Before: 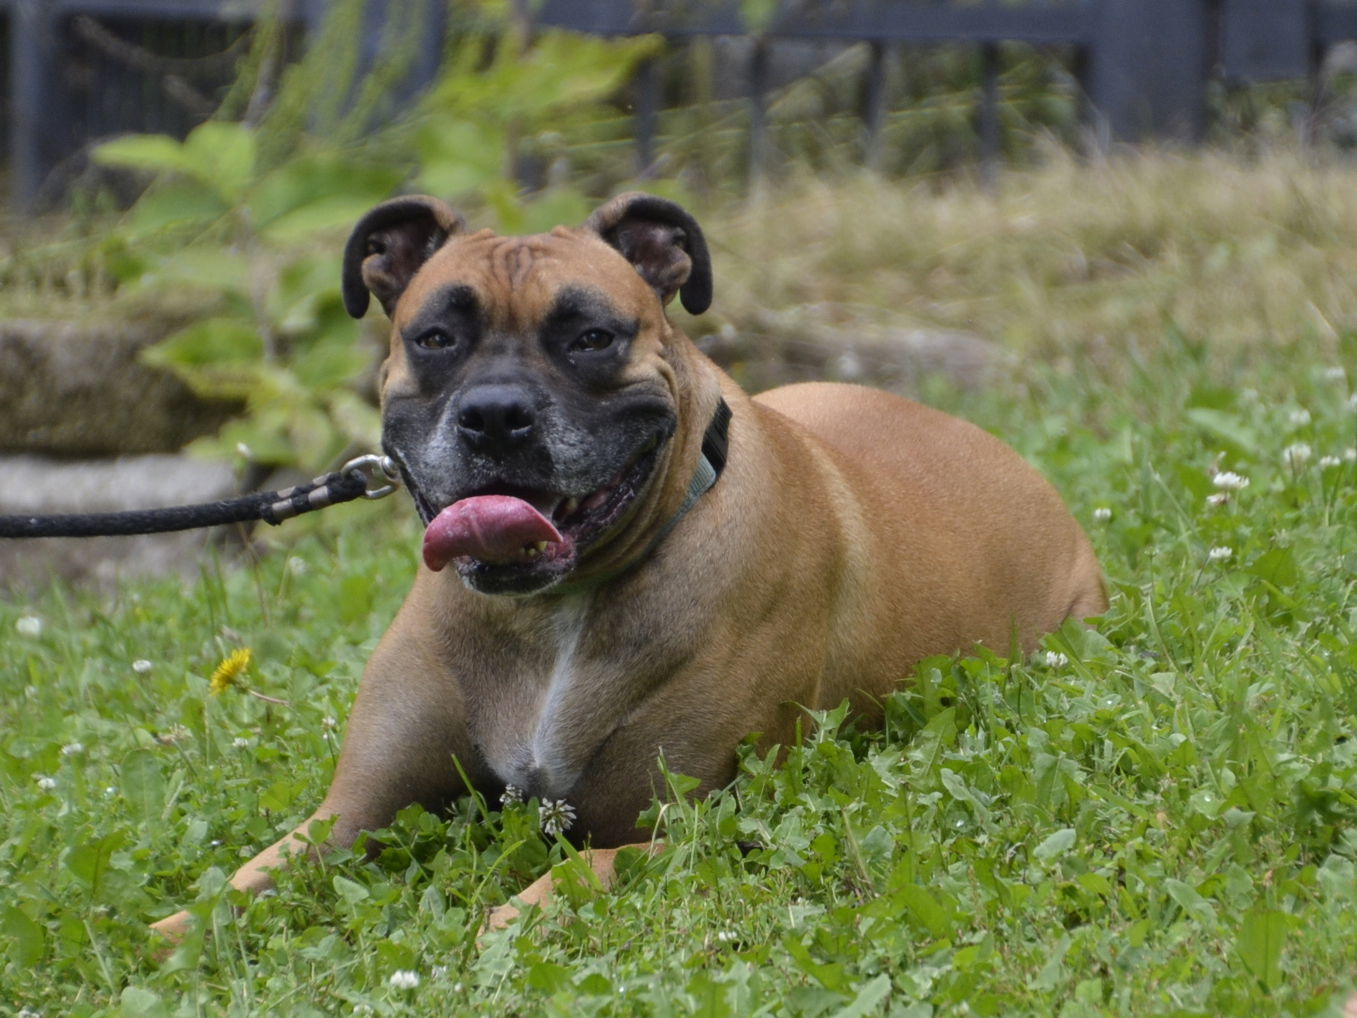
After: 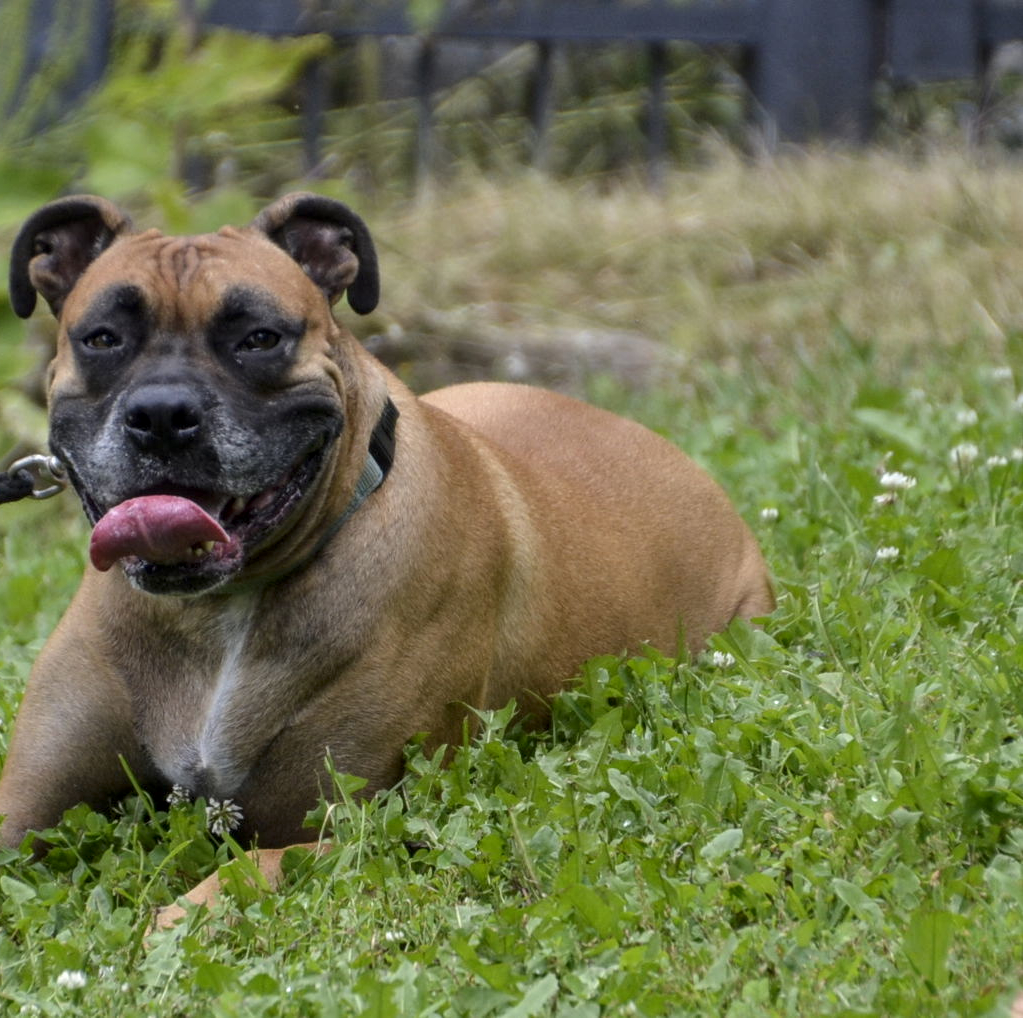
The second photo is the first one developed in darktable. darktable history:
local contrast: on, module defaults
crop and rotate: left 24.6%
